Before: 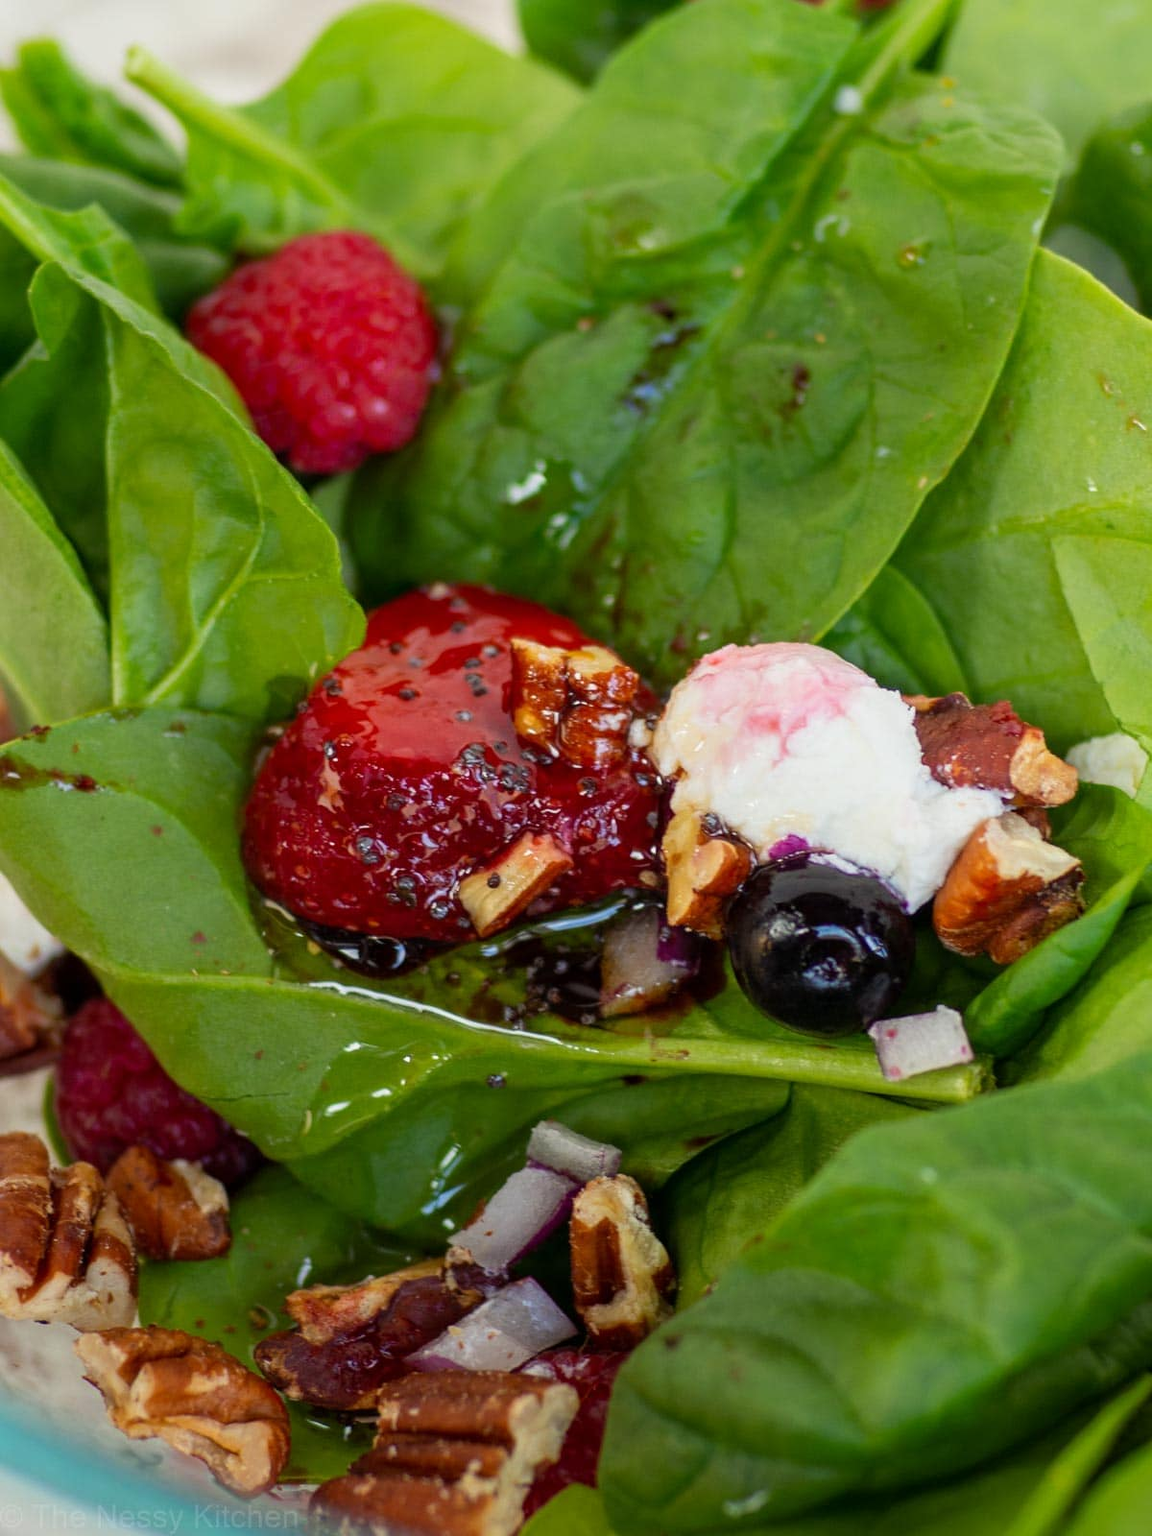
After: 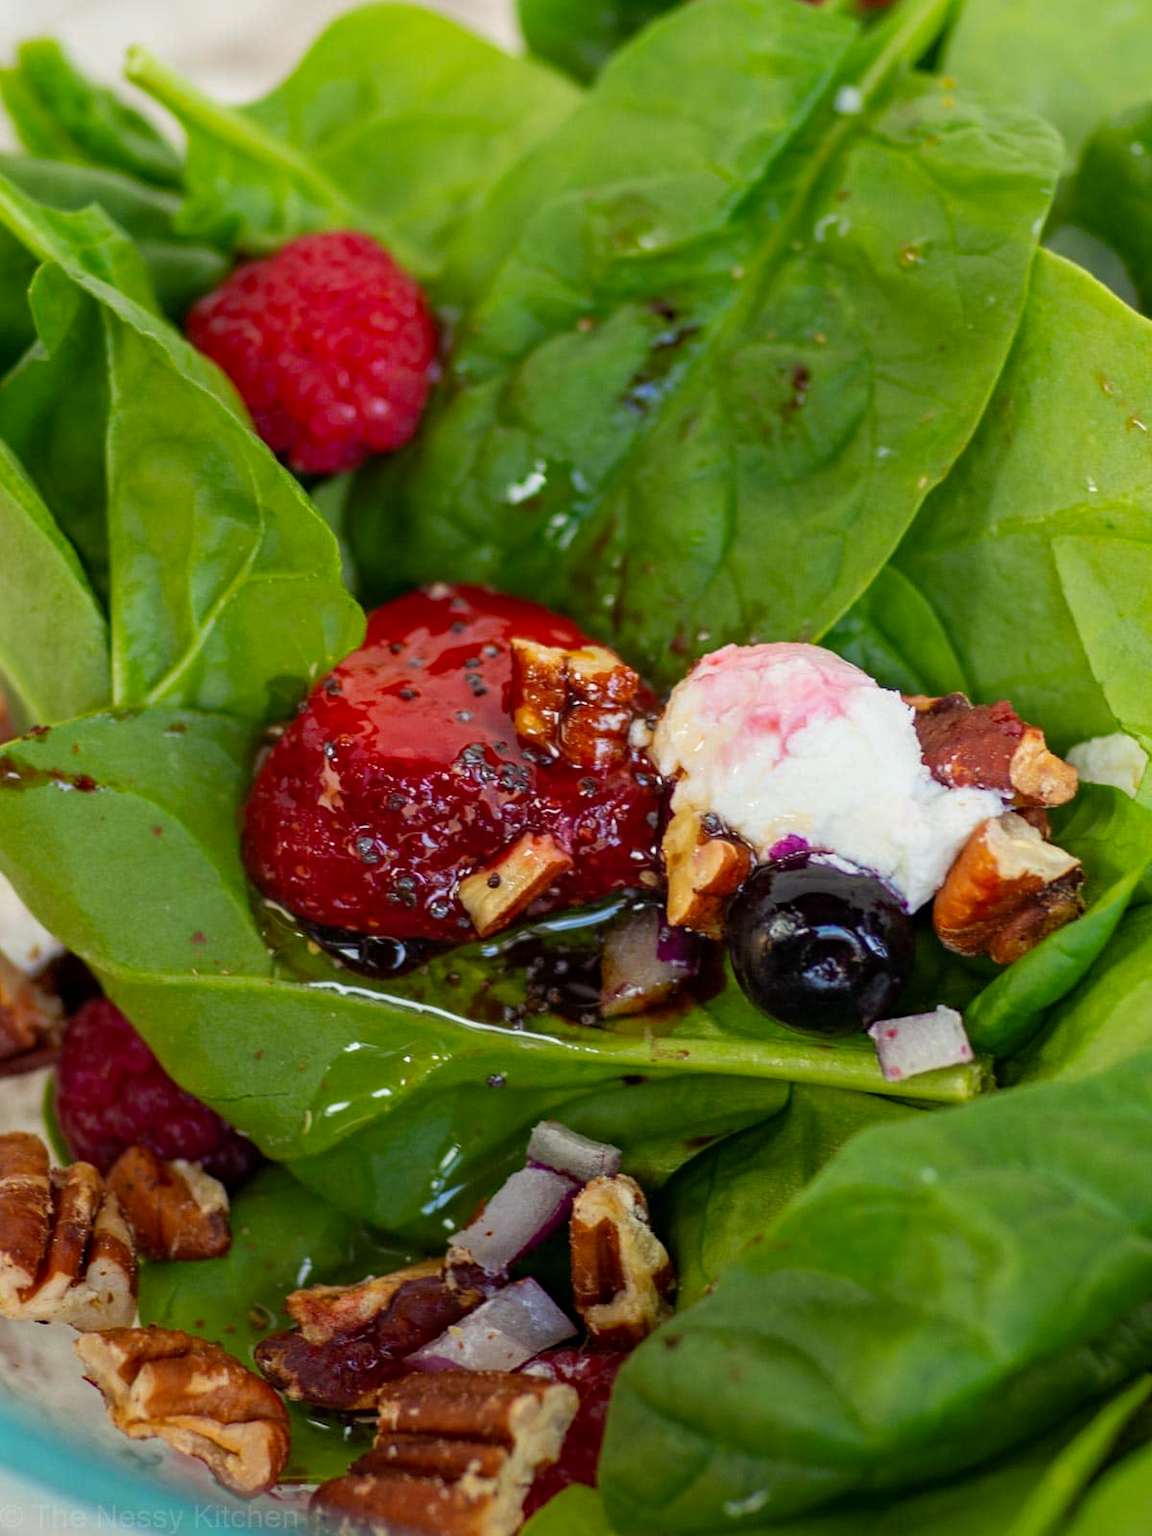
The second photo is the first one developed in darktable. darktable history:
white balance: emerald 1
haze removal: compatibility mode true, adaptive false
